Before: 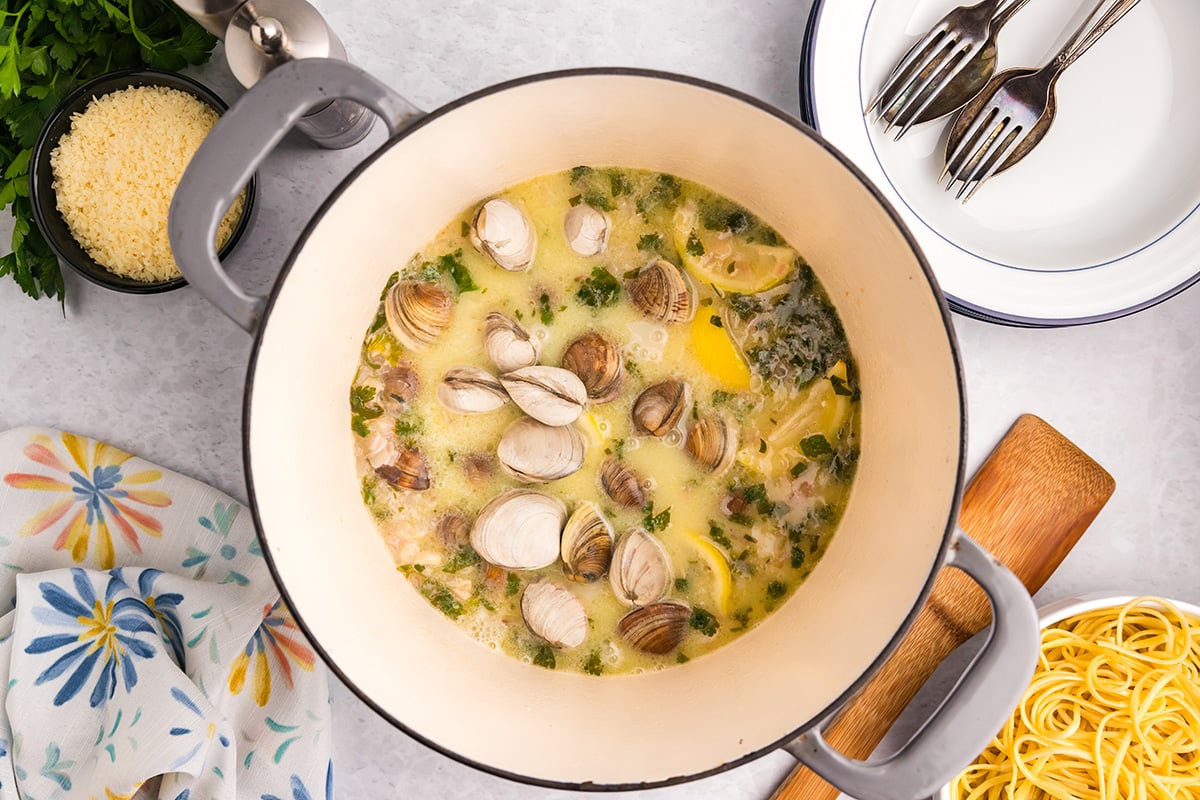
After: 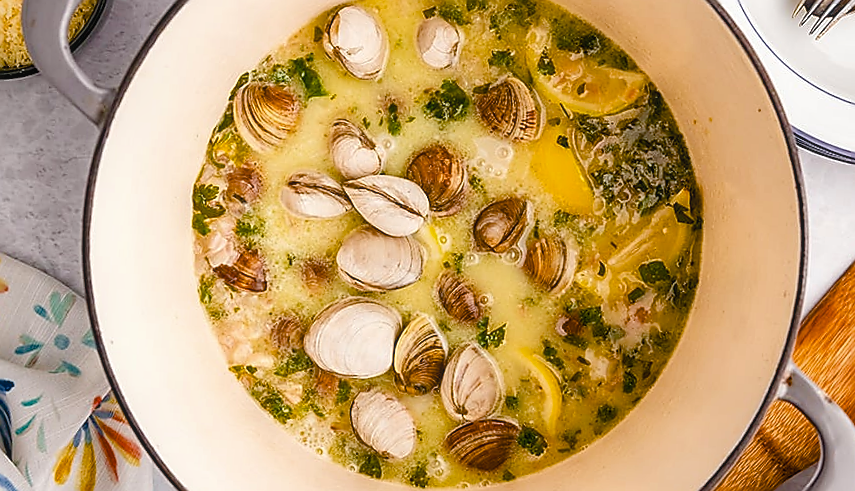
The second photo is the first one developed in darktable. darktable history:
color balance rgb: perceptual saturation grading › global saturation 34.555%, perceptual saturation grading › highlights -29.934%, perceptual saturation grading › shadows 34.877%, saturation formula JzAzBz (2021)
local contrast: detail 109%
sharpen: radius 1.351, amount 1.267, threshold 0.655
crop and rotate: angle -3.53°, left 9.877%, top 21.055%, right 12.38%, bottom 11.939%
